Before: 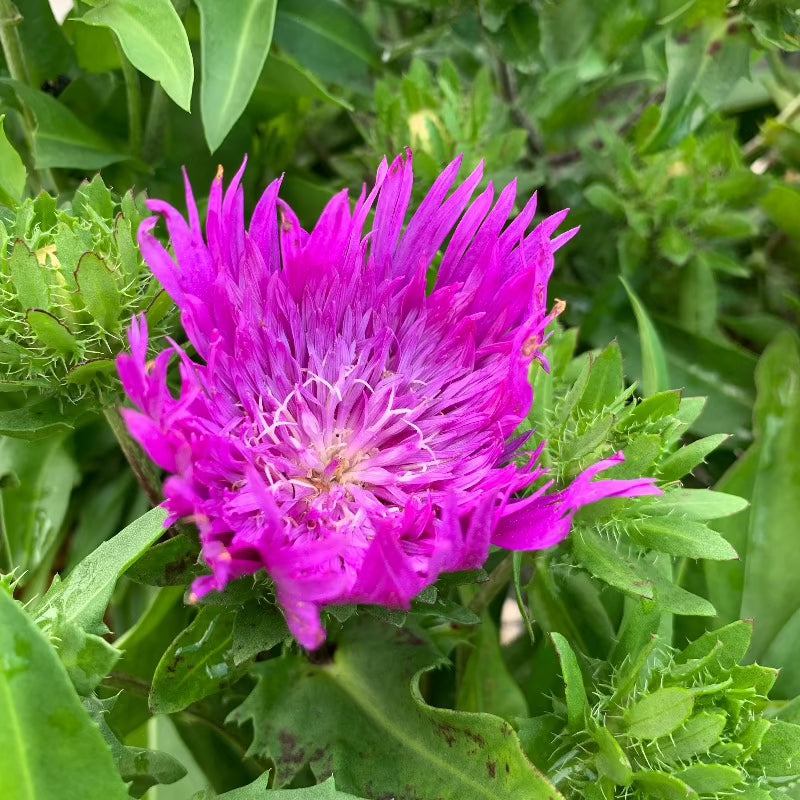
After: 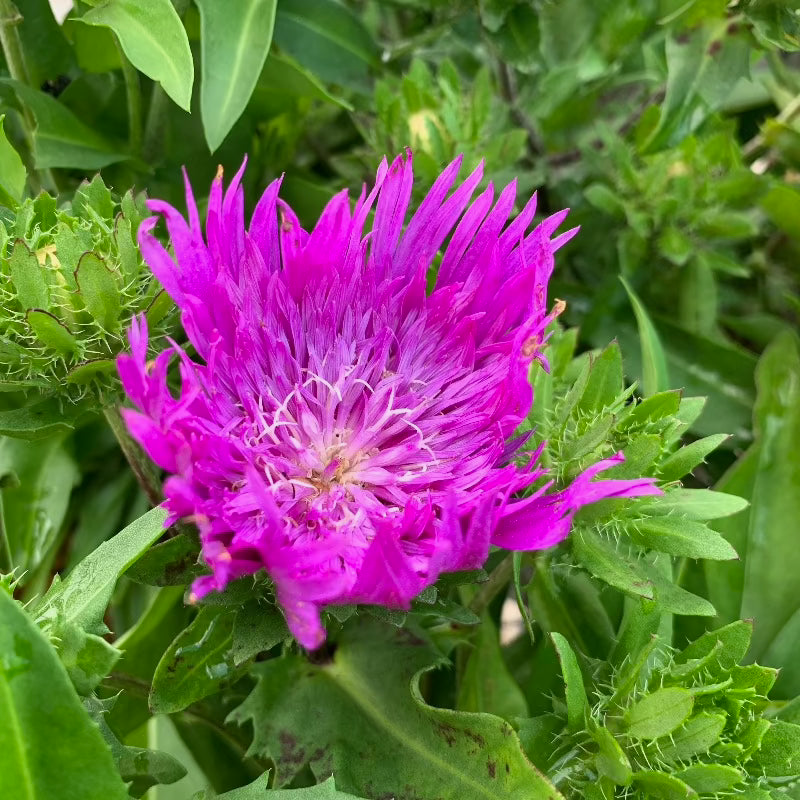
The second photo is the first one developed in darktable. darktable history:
shadows and highlights: radius 123.23, shadows 98.23, white point adjustment -2.99, highlights -99.44, soften with gaussian
